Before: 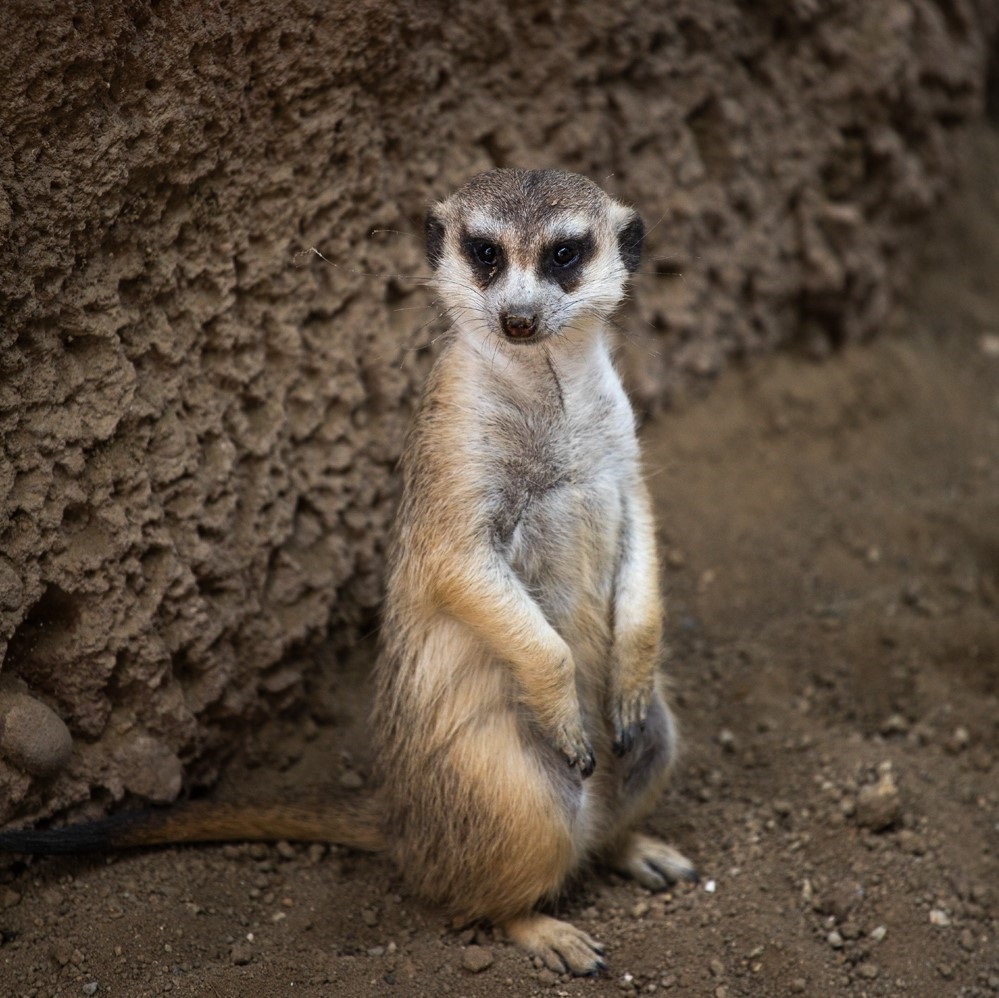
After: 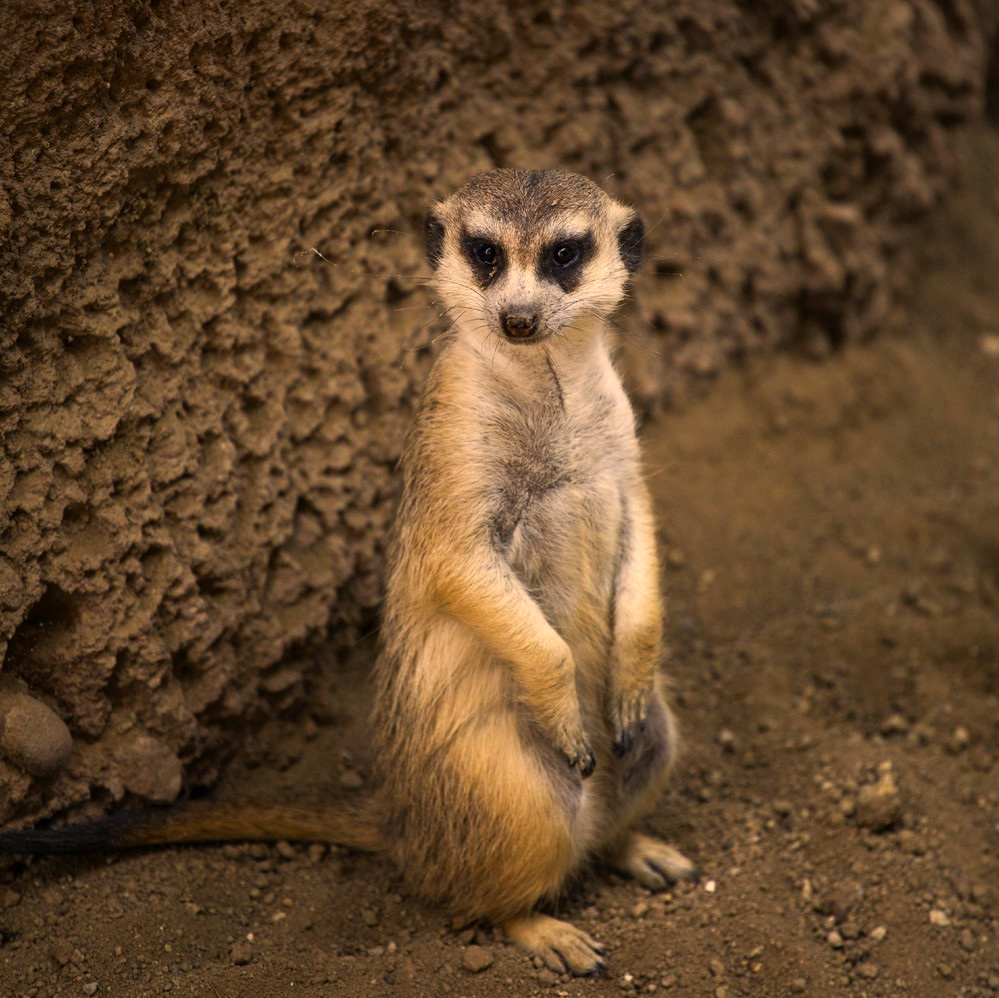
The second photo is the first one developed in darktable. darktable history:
color correction: highlights a* 14.91, highlights b* 31.39
